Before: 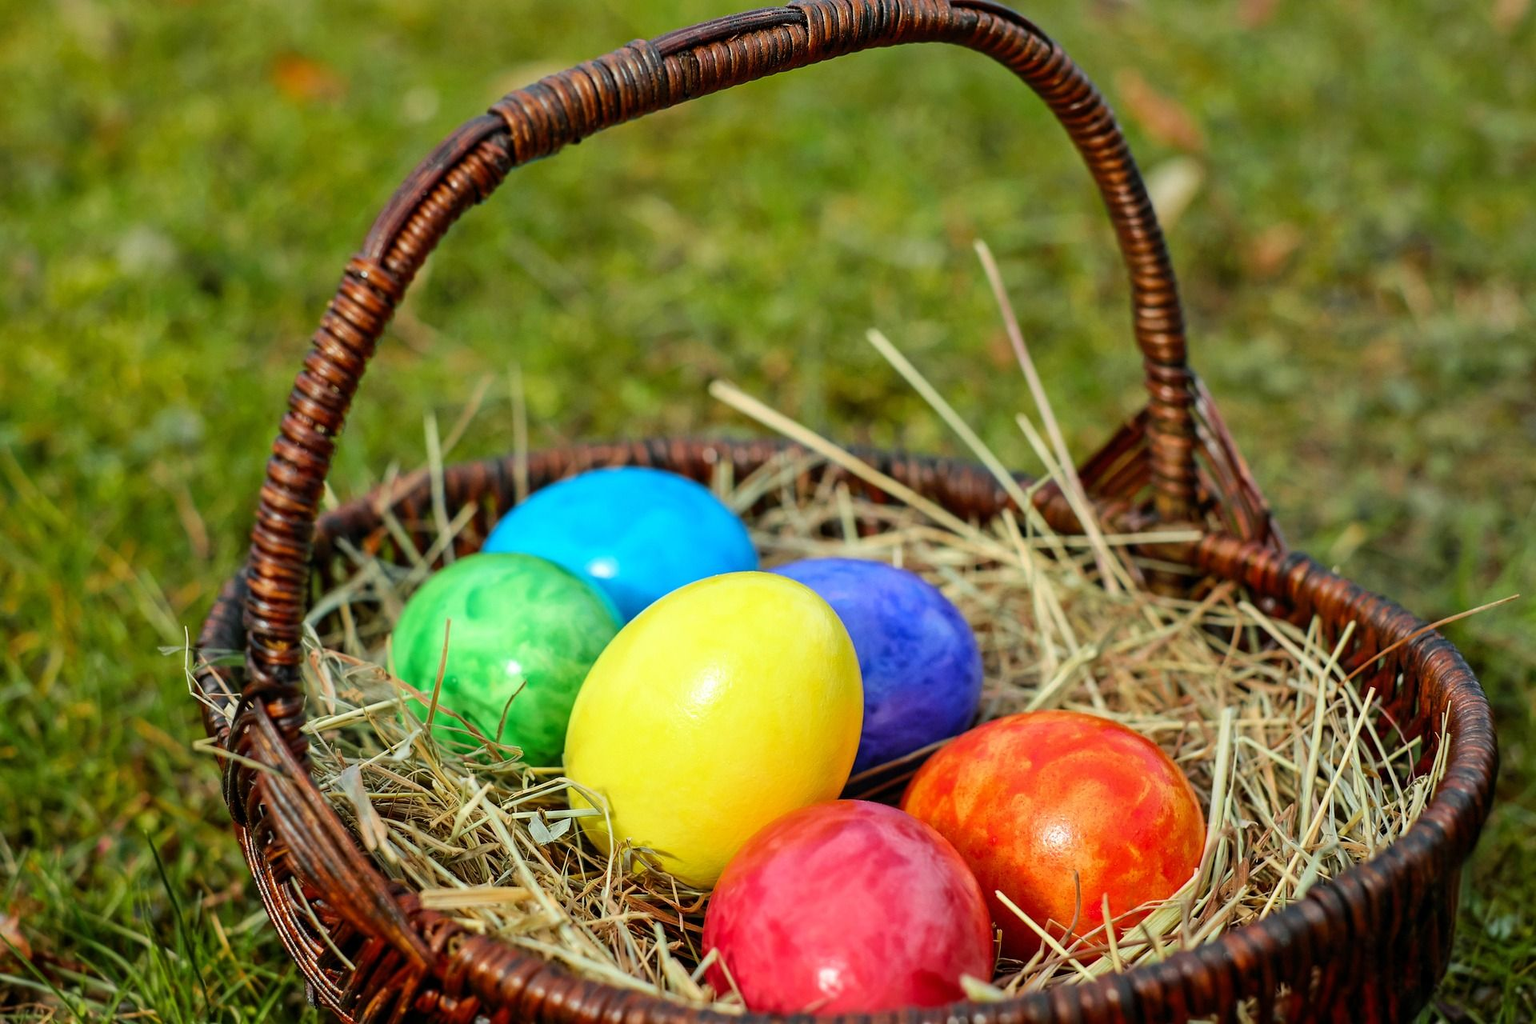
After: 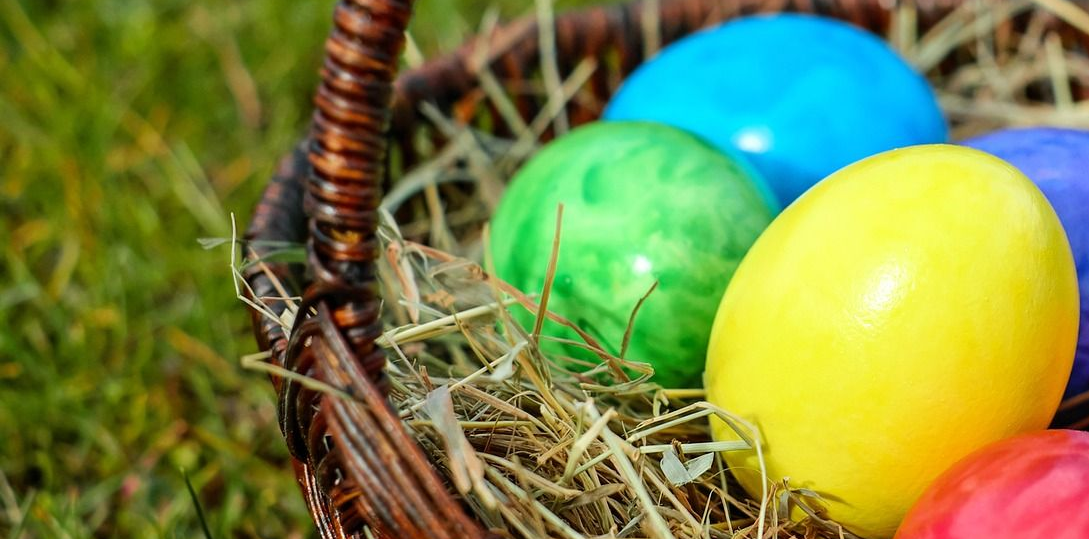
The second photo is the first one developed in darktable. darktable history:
crop: top 44.592%, right 43.273%, bottom 13.23%
